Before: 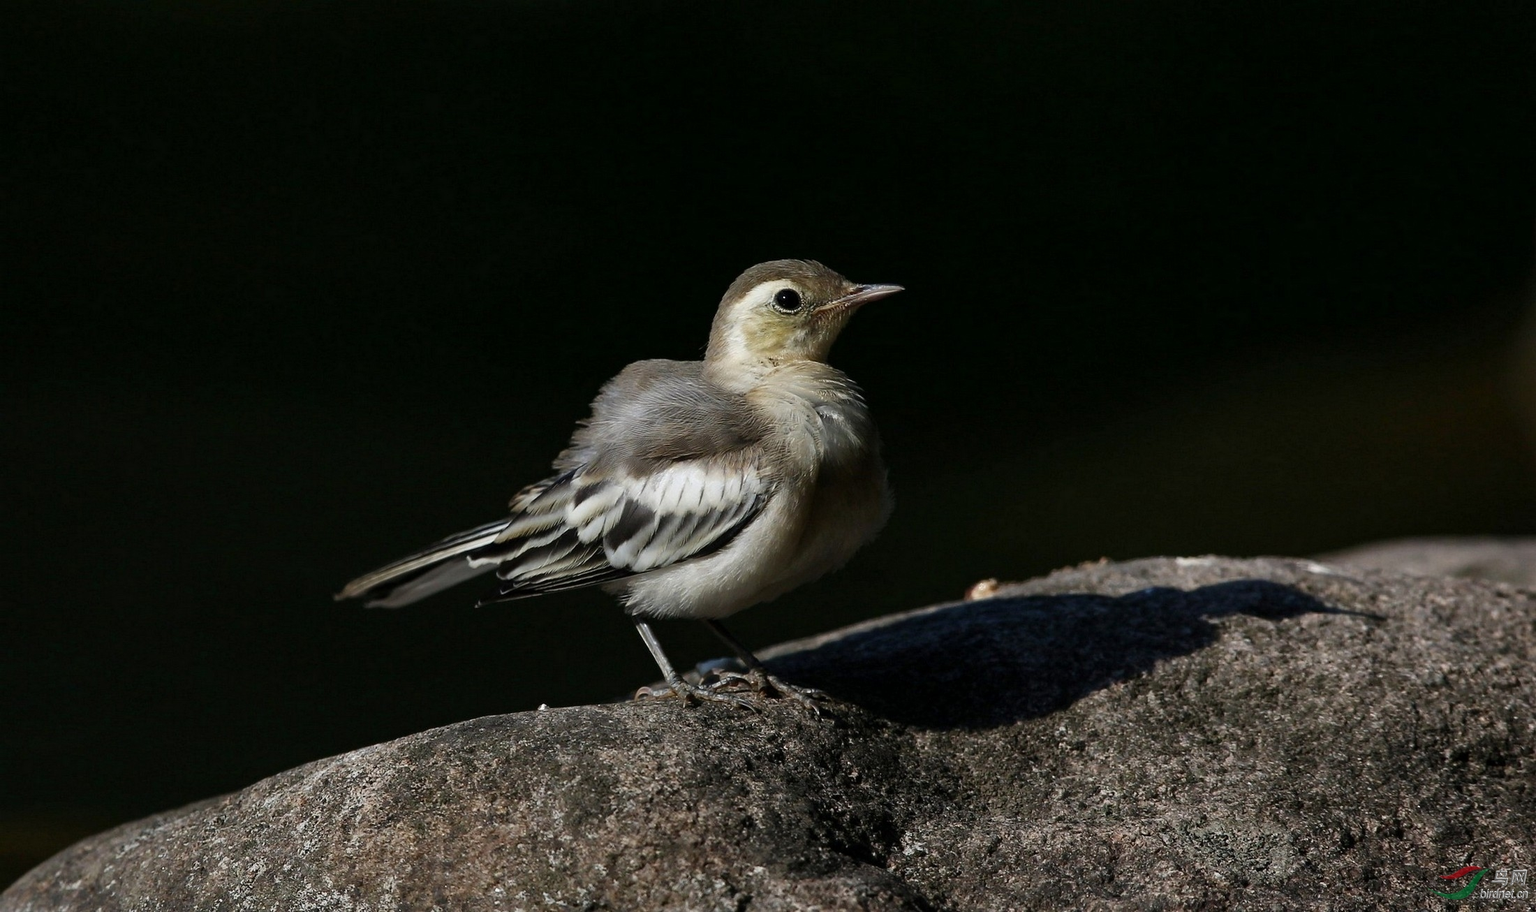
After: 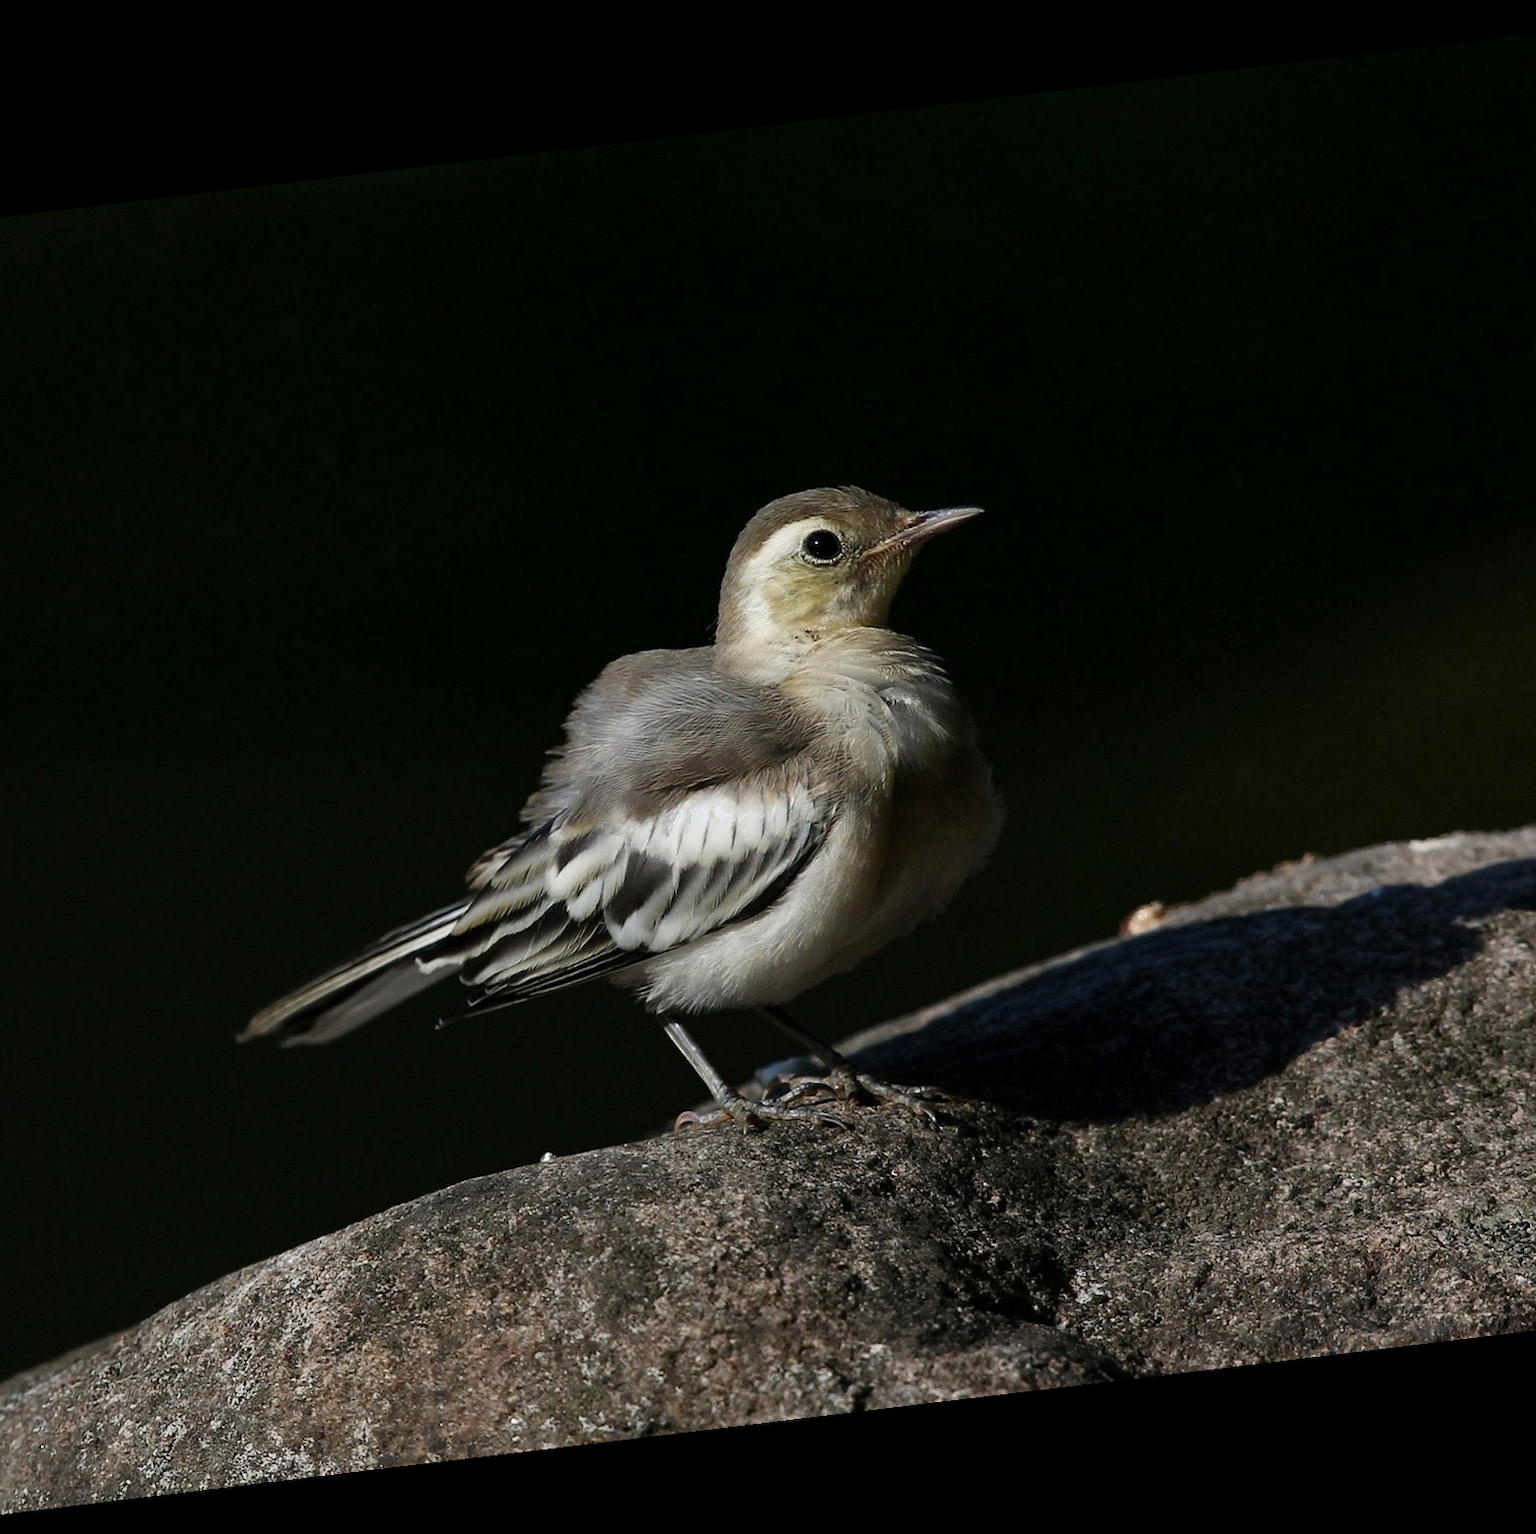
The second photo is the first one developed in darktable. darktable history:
crop and rotate: left 14.436%, right 18.898%
rotate and perspective: rotation -6.83°, automatic cropping off
